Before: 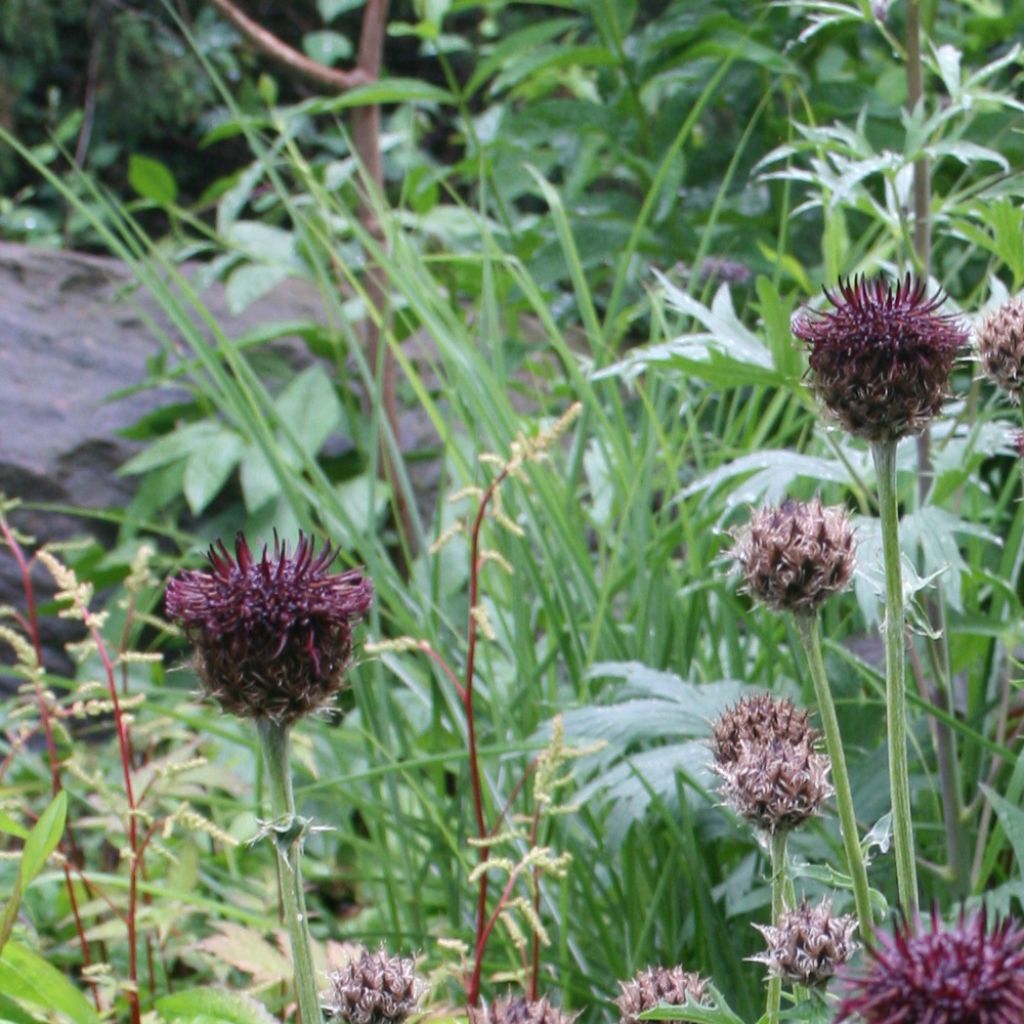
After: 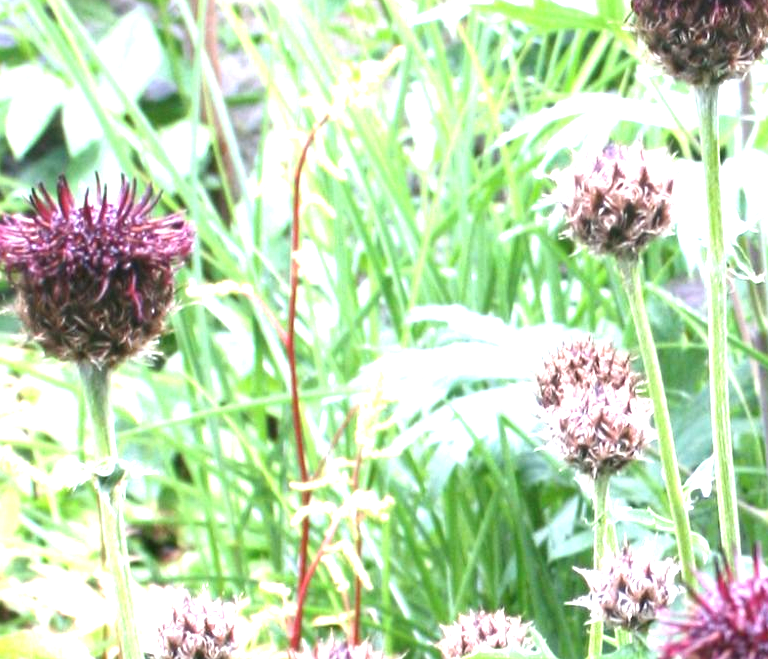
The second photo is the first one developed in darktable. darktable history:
exposure: black level correction 0, exposure 1.87 EV, compensate highlight preservation false
crop and rotate: left 17.406%, top 34.796%, right 7.515%, bottom 0.784%
